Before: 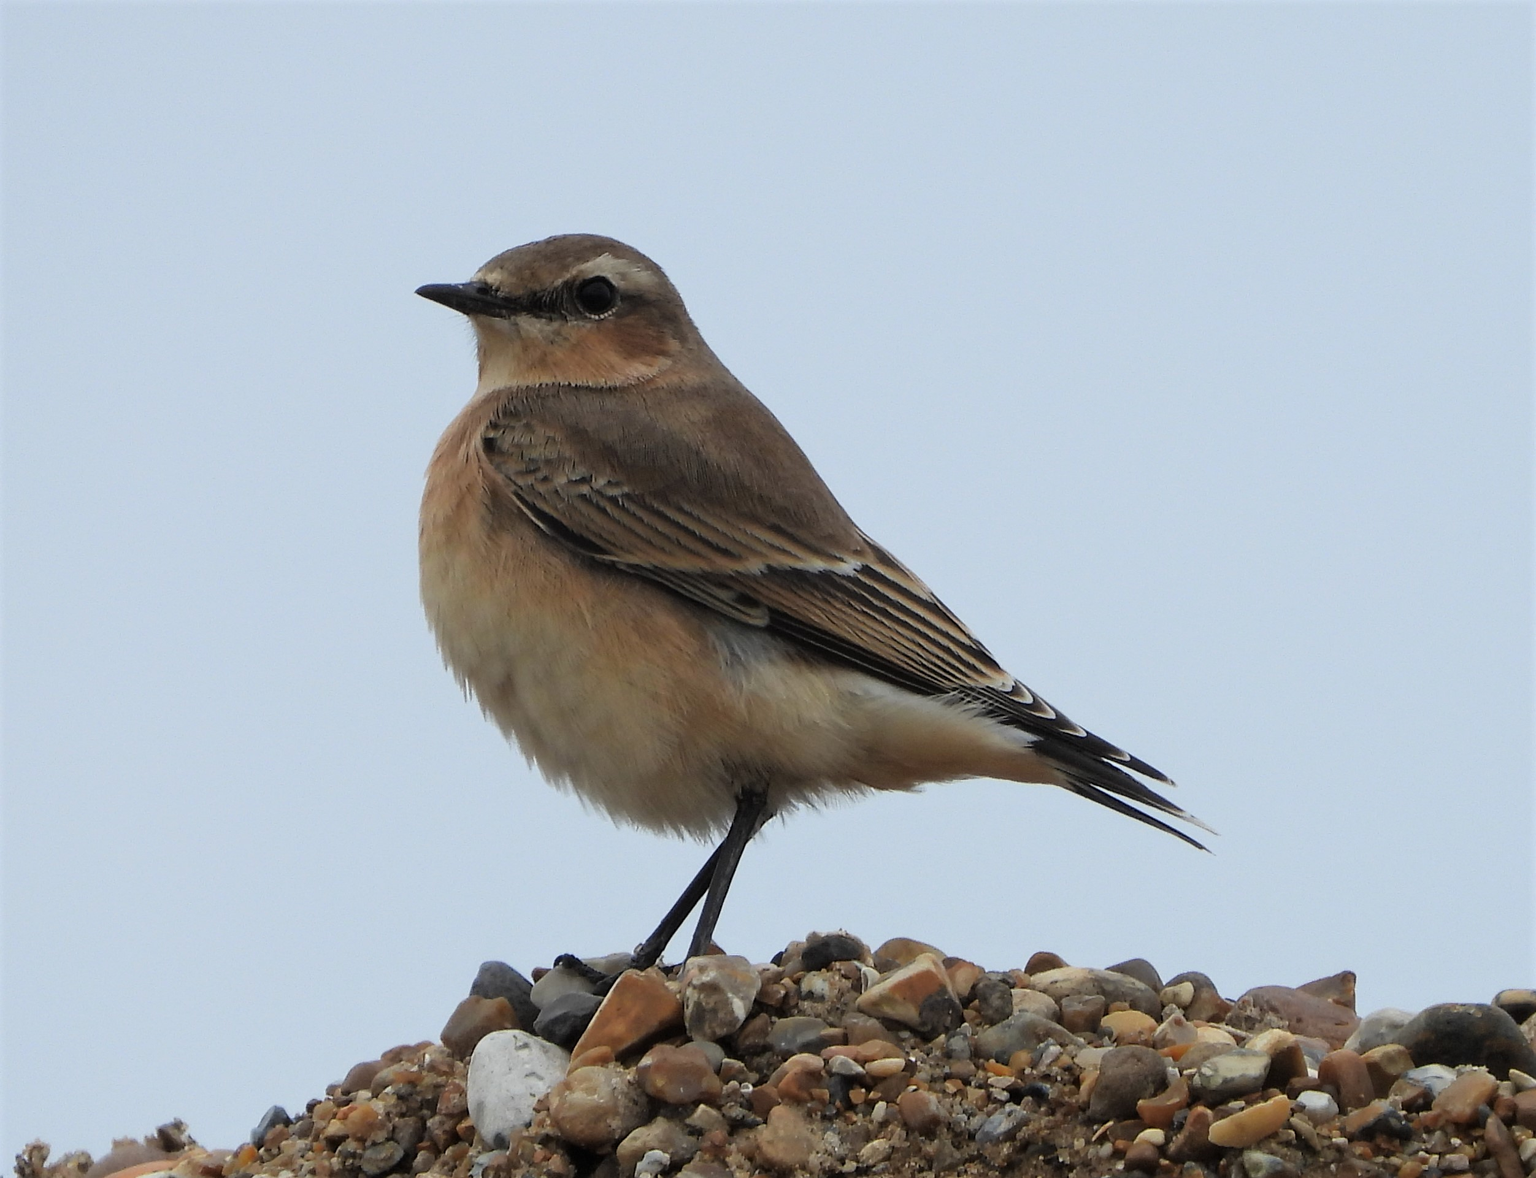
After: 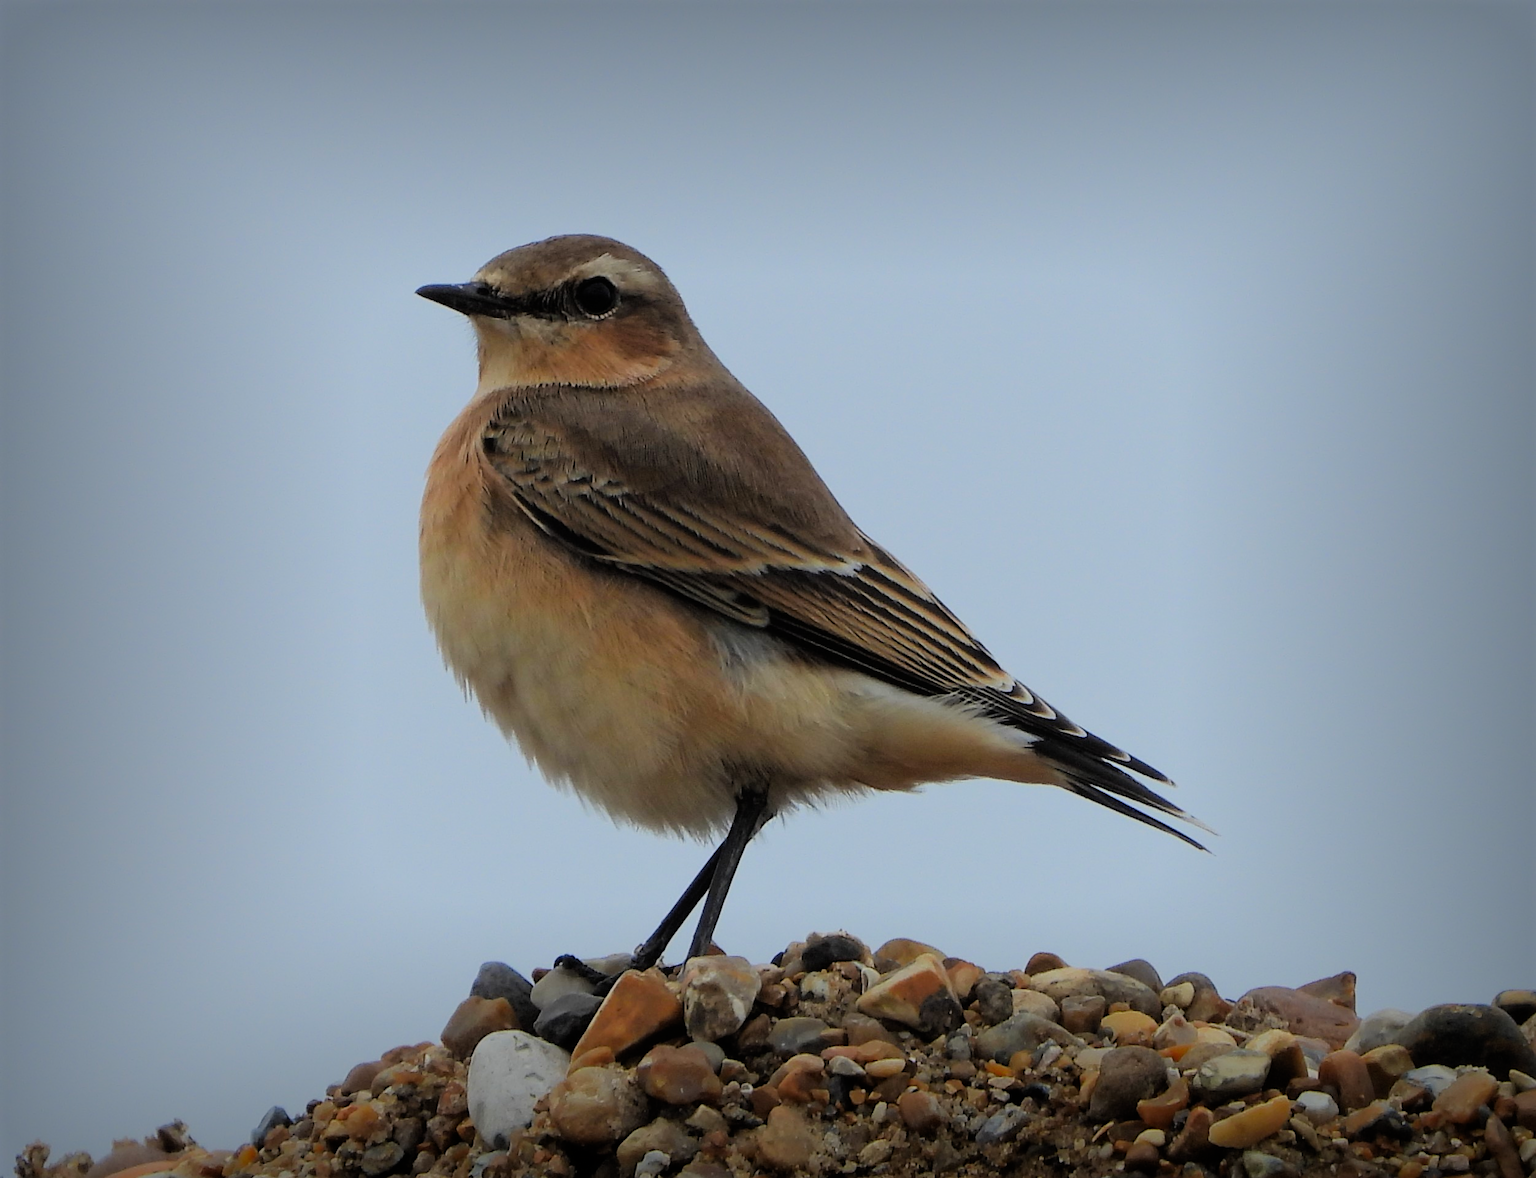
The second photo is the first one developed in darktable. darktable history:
bloom: size 38%, threshold 95%, strength 30%
color correction: saturation 1.34
filmic rgb: black relative exposure -7.65 EV, white relative exposure 4.56 EV, hardness 3.61, color science v6 (2022)
vignetting: fall-off start 53.2%, brightness -0.594, saturation 0, automatic ratio true, width/height ratio 1.313, shape 0.22, unbound false
